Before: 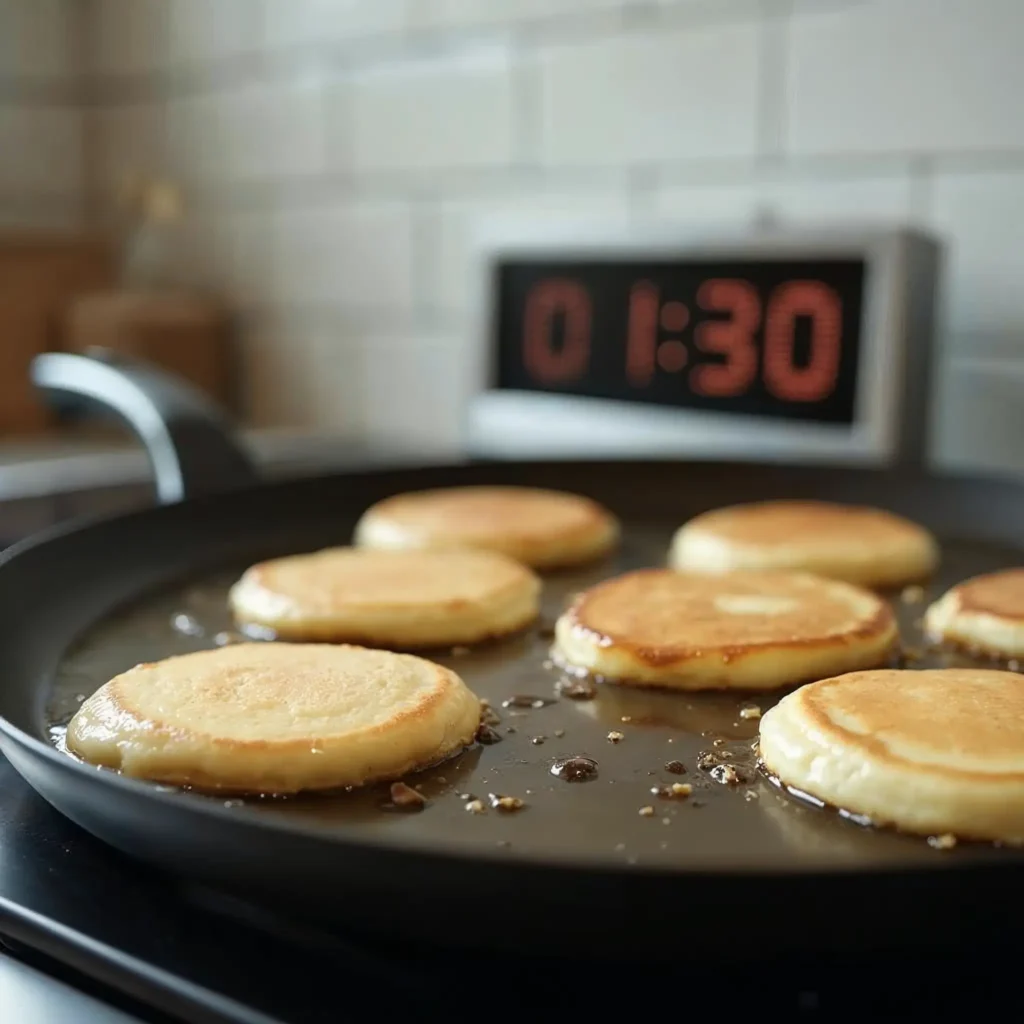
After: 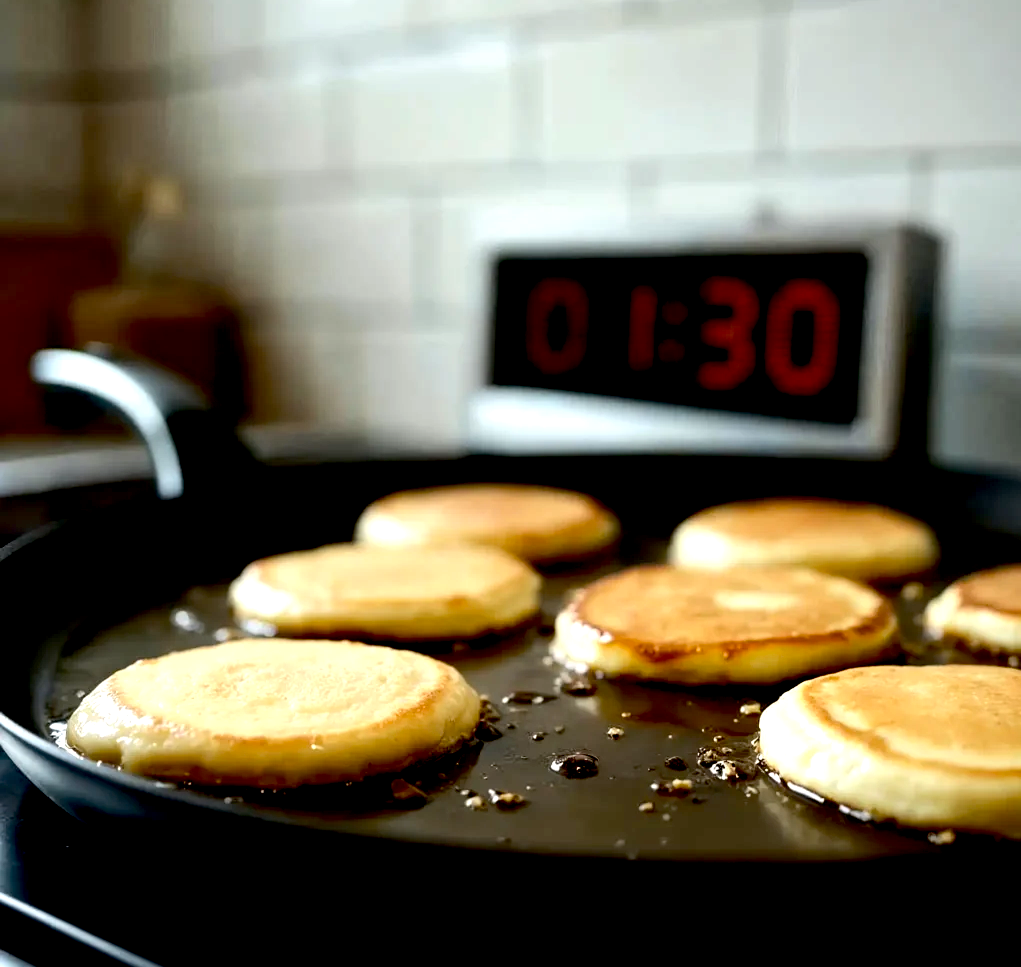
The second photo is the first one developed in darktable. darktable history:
crop: top 0.448%, right 0.264%, bottom 5.045%
exposure: black level correction 0.047, exposure 0.013 EV, compensate highlight preservation false
tone equalizer: -8 EV -0.75 EV, -7 EV -0.7 EV, -6 EV -0.6 EV, -5 EV -0.4 EV, -3 EV 0.4 EV, -2 EV 0.6 EV, -1 EV 0.7 EV, +0 EV 0.75 EV, edges refinement/feathering 500, mask exposure compensation -1.57 EV, preserve details no
